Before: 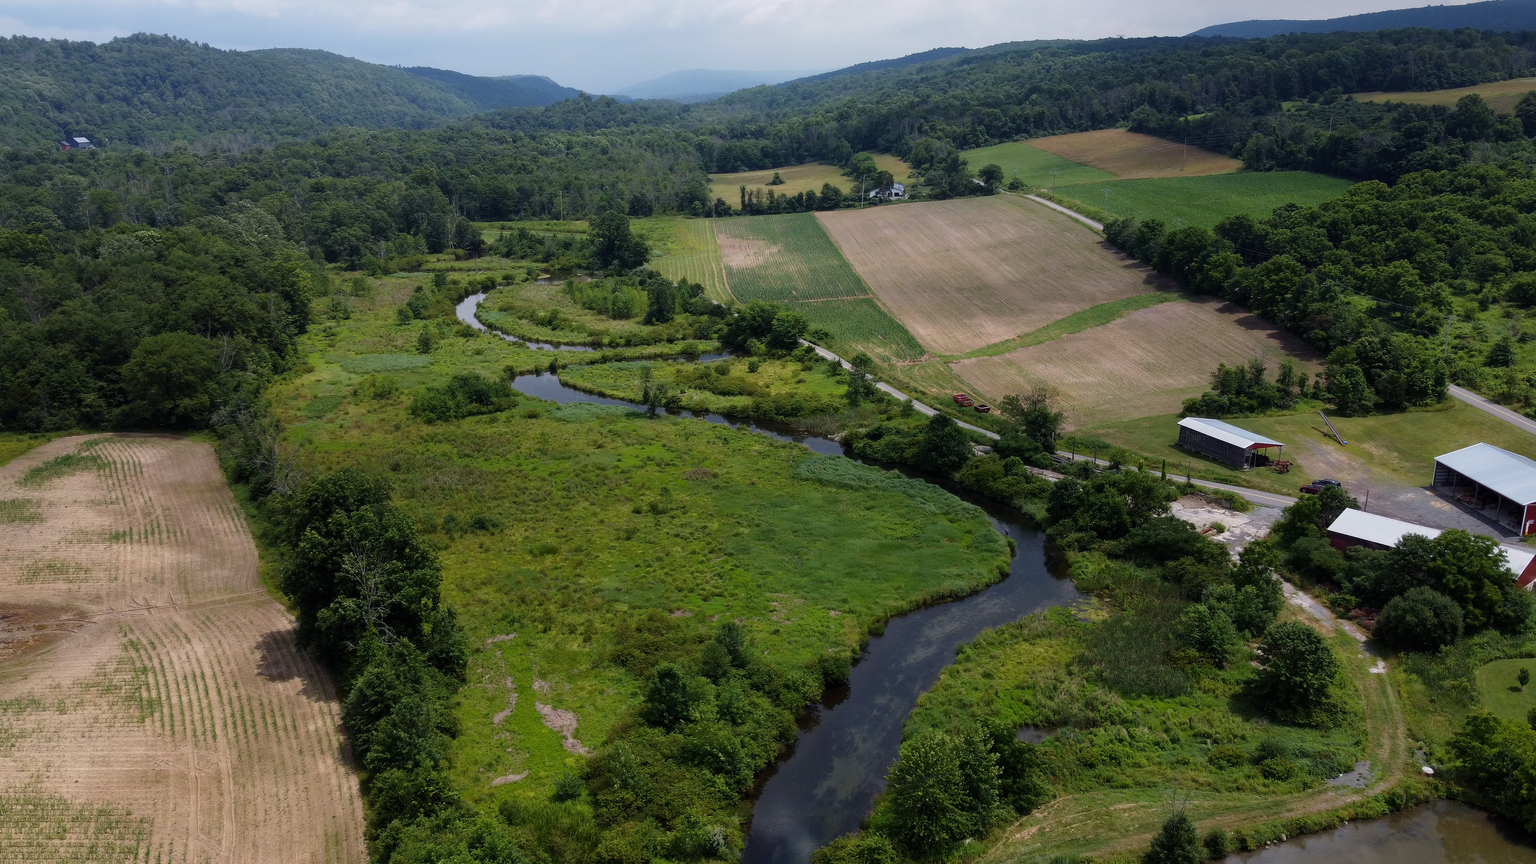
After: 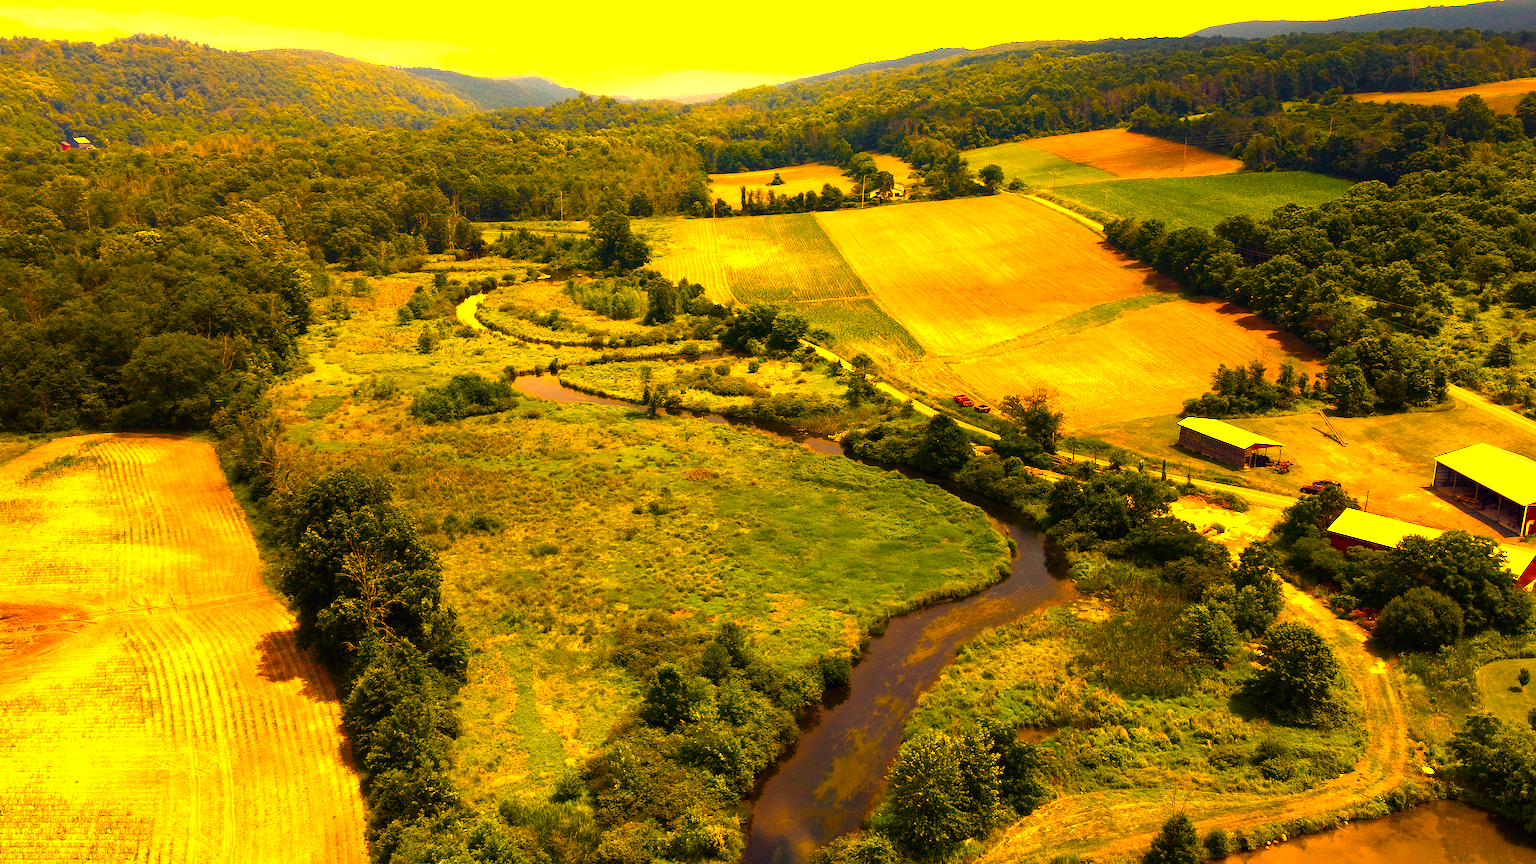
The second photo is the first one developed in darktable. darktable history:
white balance: red 1.467, blue 0.684
color balance rgb: linear chroma grading › shadows -40%, linear chroma grading › highlights 40%, linear chroma grading › global chroma 45%, linear chroma grading › mid-tones -30%, perceptual saturation grading › global saturation 55%, perceptual saturation grading › highlights -50%, perceptual saturation grading › mid-tones 40%, perceptual saturation grading › shadows 30%, perceptual brilliance grading › global brilliance 20%, perceptual brilliance grading › shadows -40%, global vibrance 35%
exposure: black level correction 0, exposure 1 EV, compensate highlight preservation false
